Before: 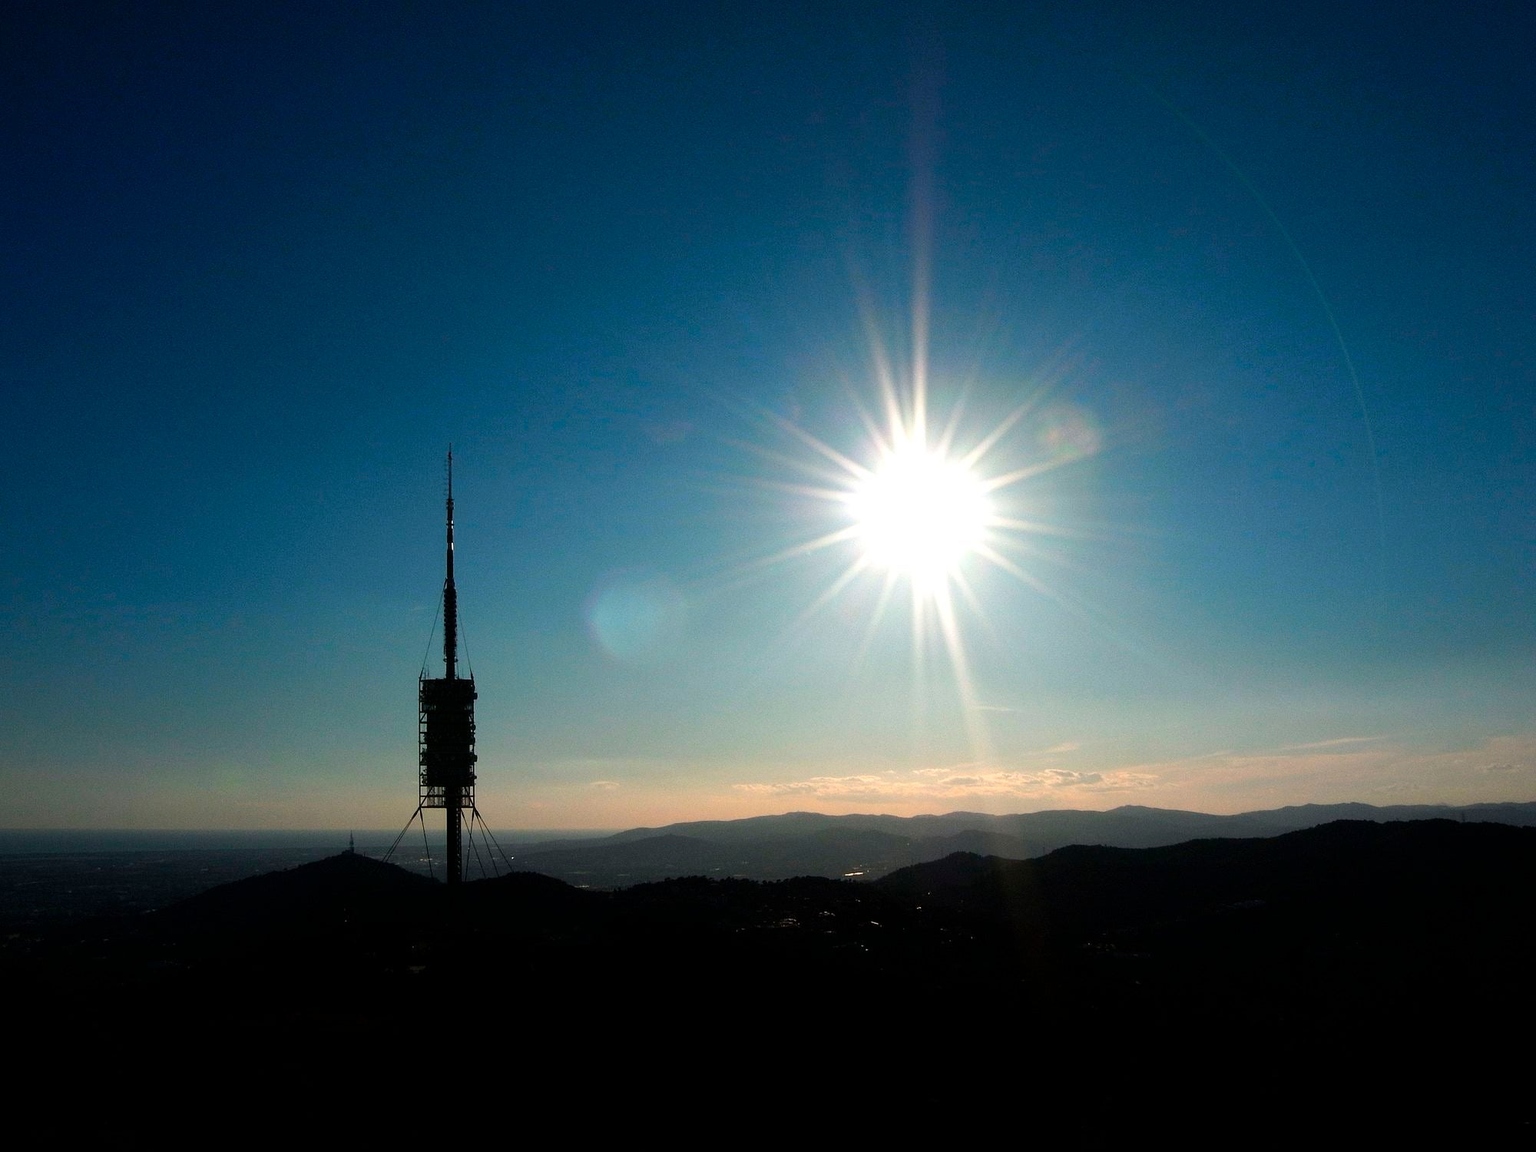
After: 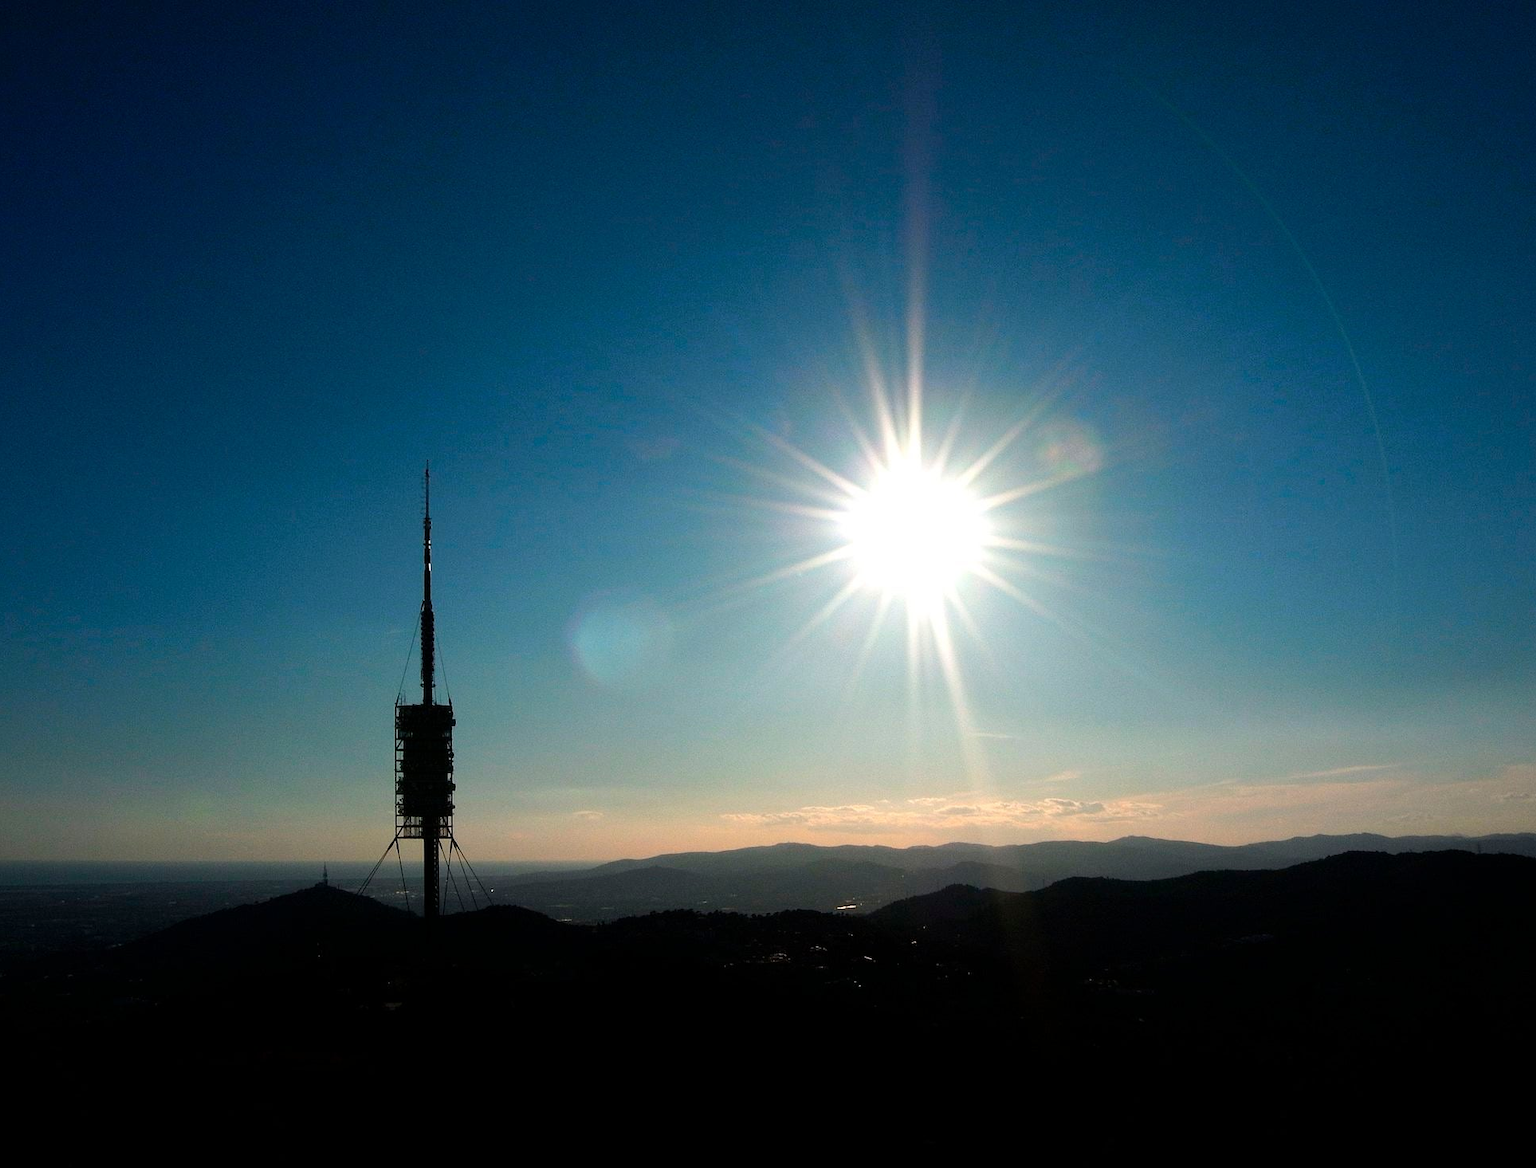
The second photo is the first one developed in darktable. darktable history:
crop and rotate: left 2.536%, right 1.107%, bottom 2.246%
exposure: compensate highlight preservation false
